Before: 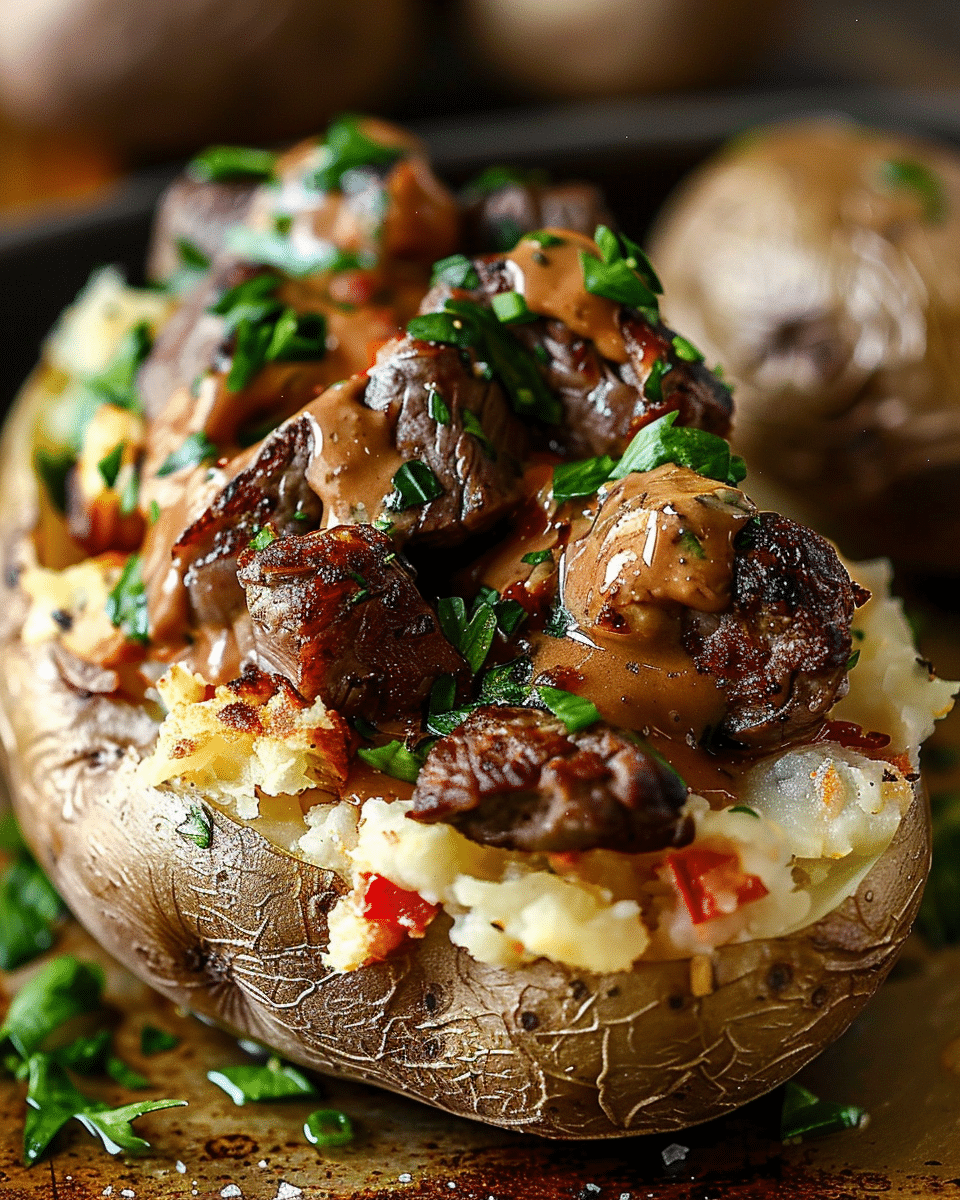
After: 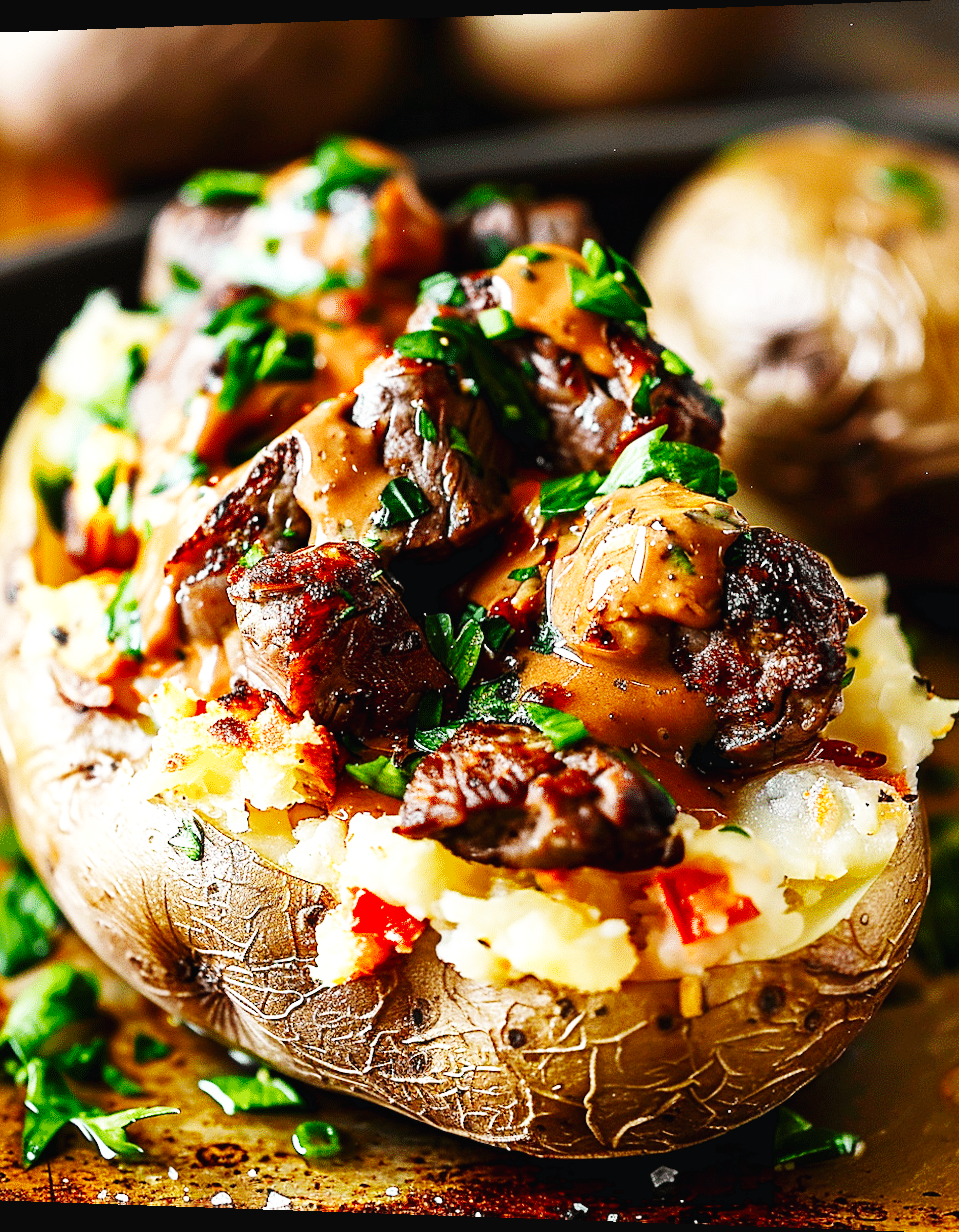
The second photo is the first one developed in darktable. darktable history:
rotate and perspective: lens shift (horizontal) -0.055, automatic cropping off
base curve: curves: ch0 [(0, 0.003) (0.001, 0.002) (0.006, 0.004) (0.02, 0.022) (0.048, 0.086) (0.094, 0.234) (0.162, 0.431) (0.258, 0.629) (0.385, 0.8) (0.548, 0.918) (0.751, 0.988) (1, 1)], preserve colors none
